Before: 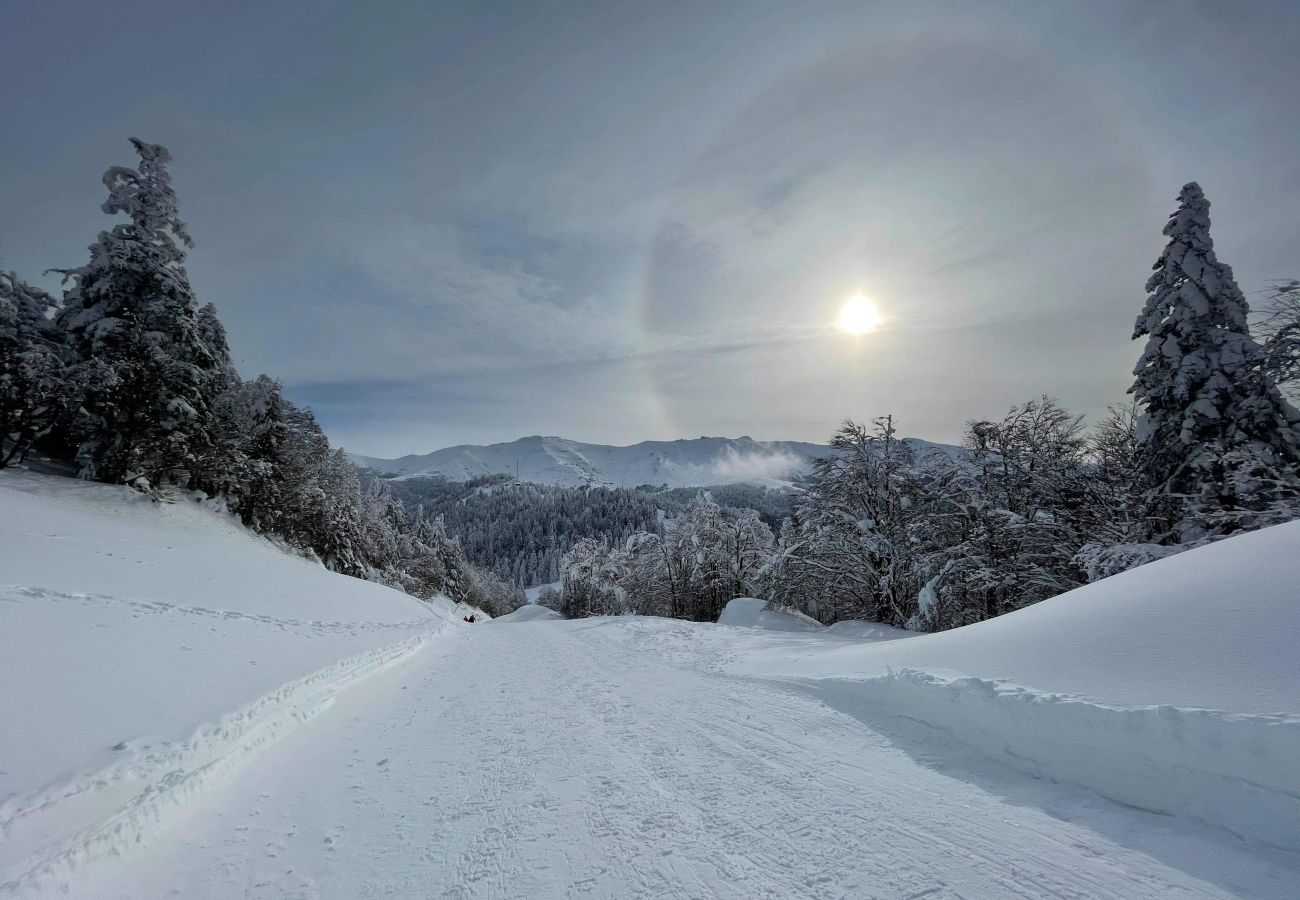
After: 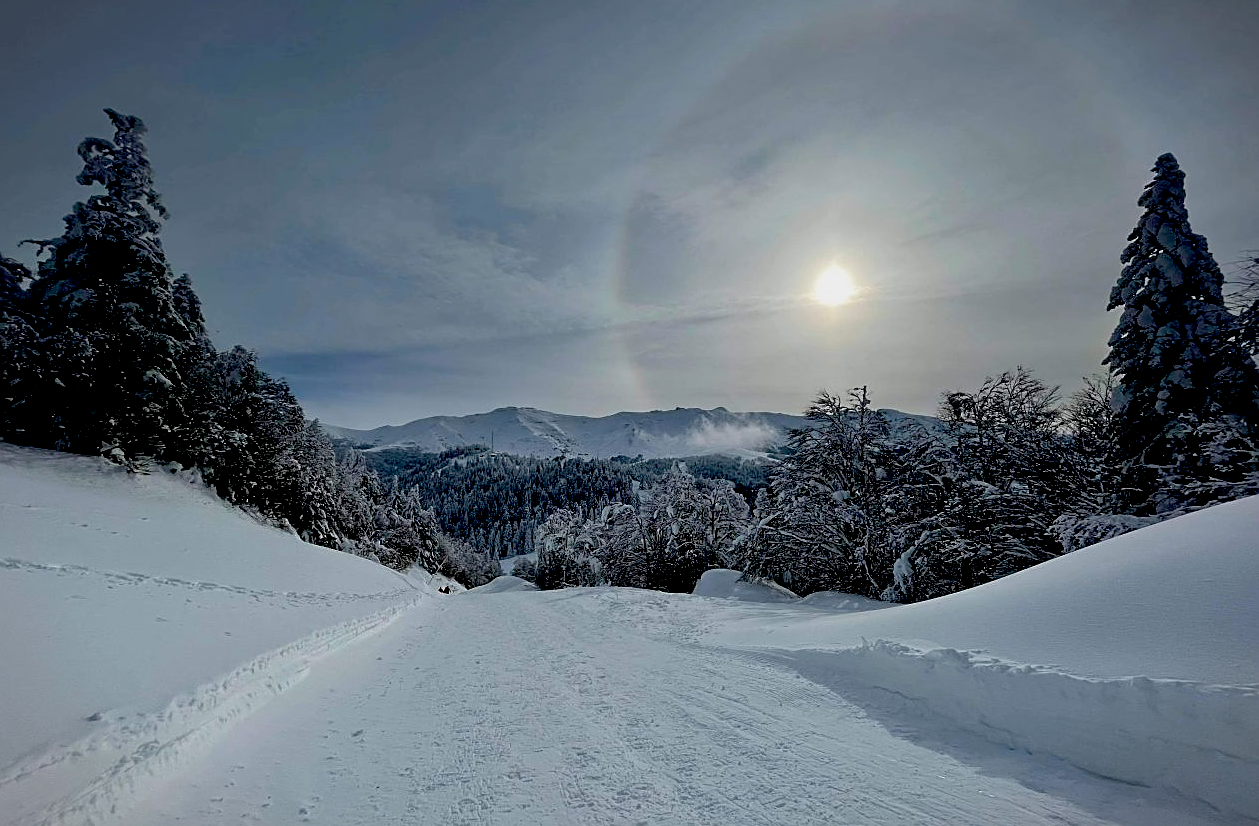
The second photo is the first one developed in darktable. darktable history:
exposure: black level correction 0.046, exposure -0.228 EV, compensate highlight preservation false
vignetting: fall-off start 100%, brightness -0.282, width/height ratio 1.31
crop: left 1.964%, top 3.251%, right 1.122%, bottom 4.933%
sharpen: on, module defaults
